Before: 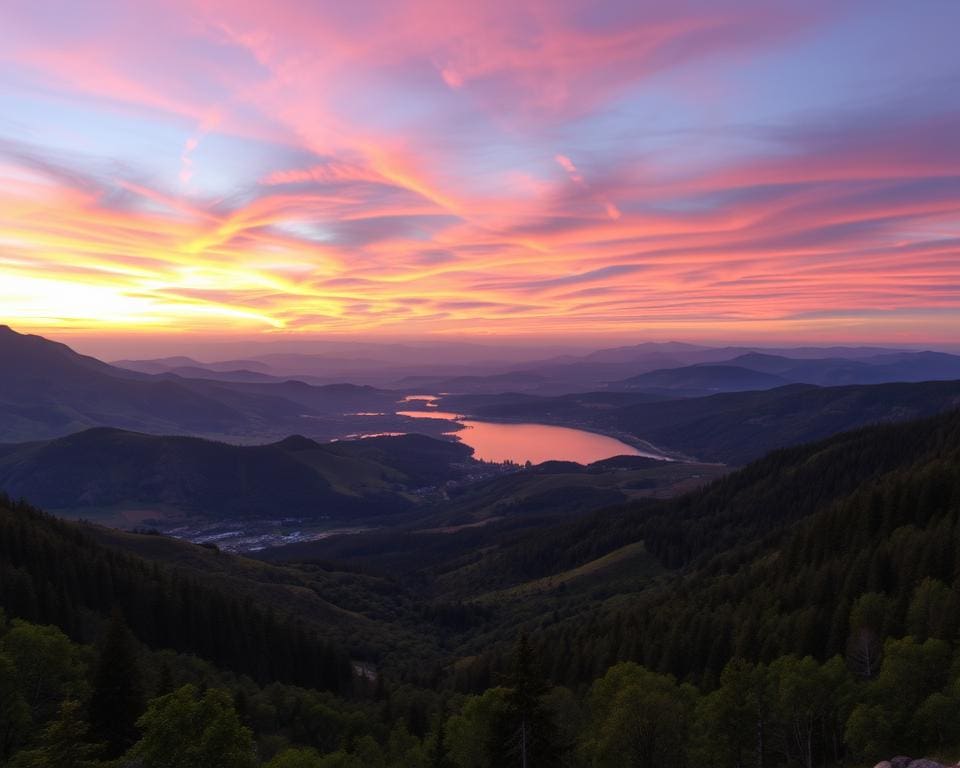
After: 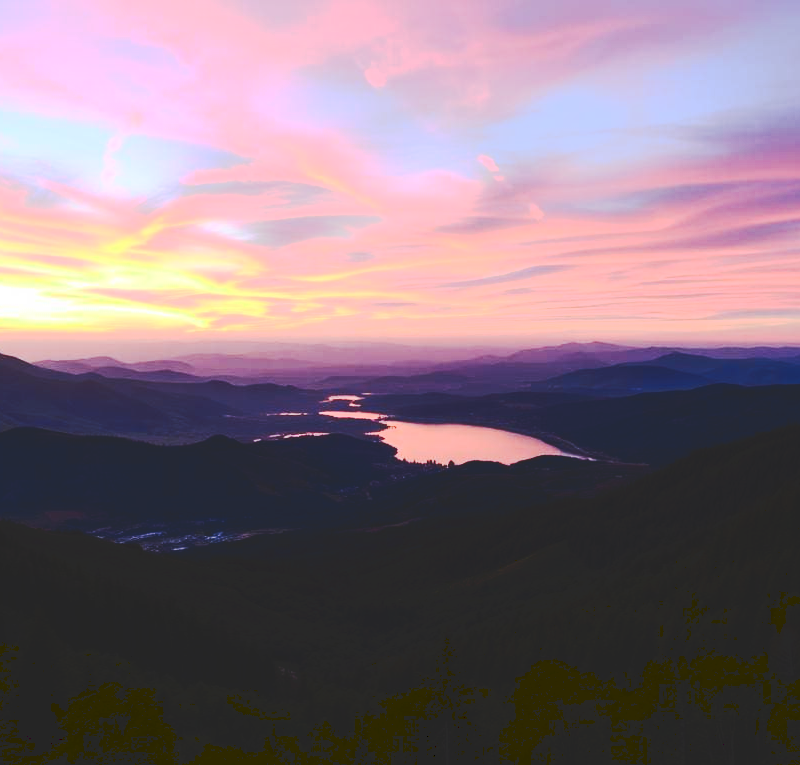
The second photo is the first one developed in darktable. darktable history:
tone curve: curves: ch0 [(0, 0) (0.003, 0.145) (0.011, 0.148) (0.025, 0.15) (0.044, 0.159) (0.069, 0.16) (0.1, 0.164) (0.136, 0.182) (0.177, 0.213) (0.224, 0.247) (0.277, 0.298) (0.335, 0.37) (0.399, 0.456) (0.468, 0.552) (0.543, 0.641) (0.623, 0.713) (0.709, 0.768) (0.801, 0.825) (0.898, 0.868) (1, 1)], preserve colors none
crop: left 8.026%, right 7.374%
contrast brightness saturation: contrast 0.4, brightness 0.1, saturation 0.21
